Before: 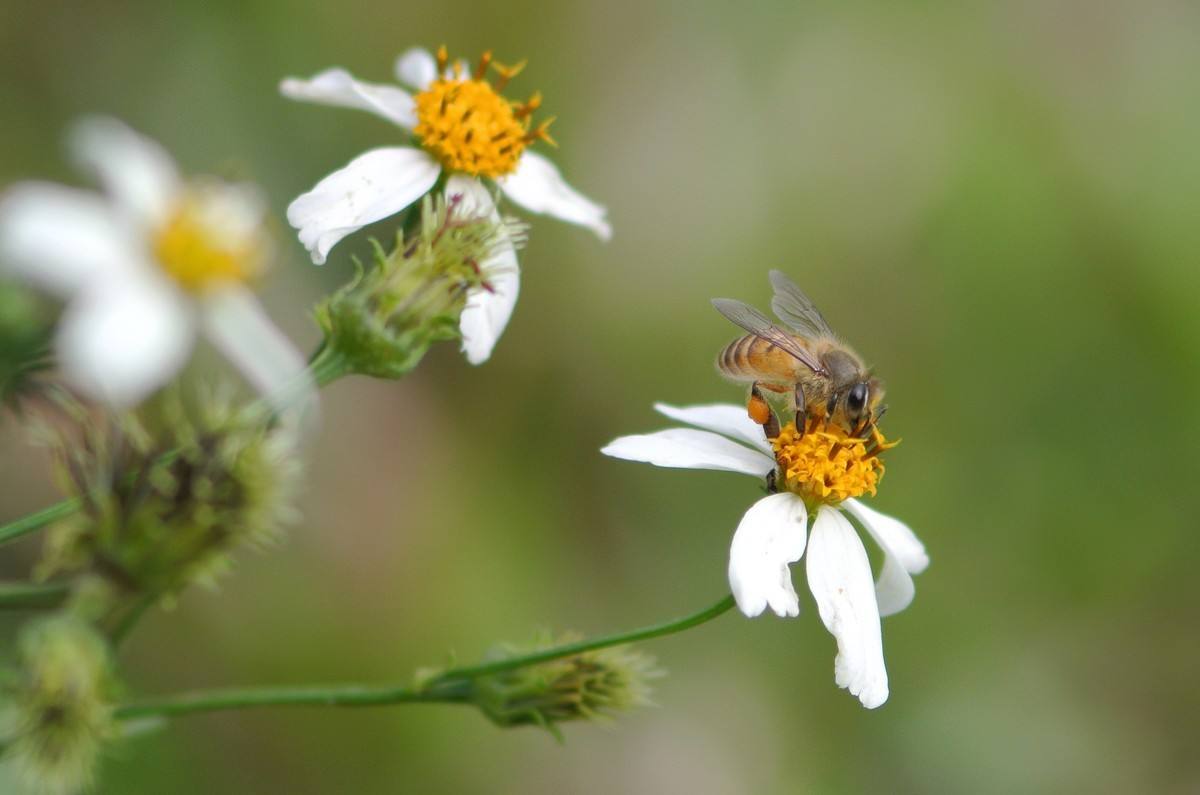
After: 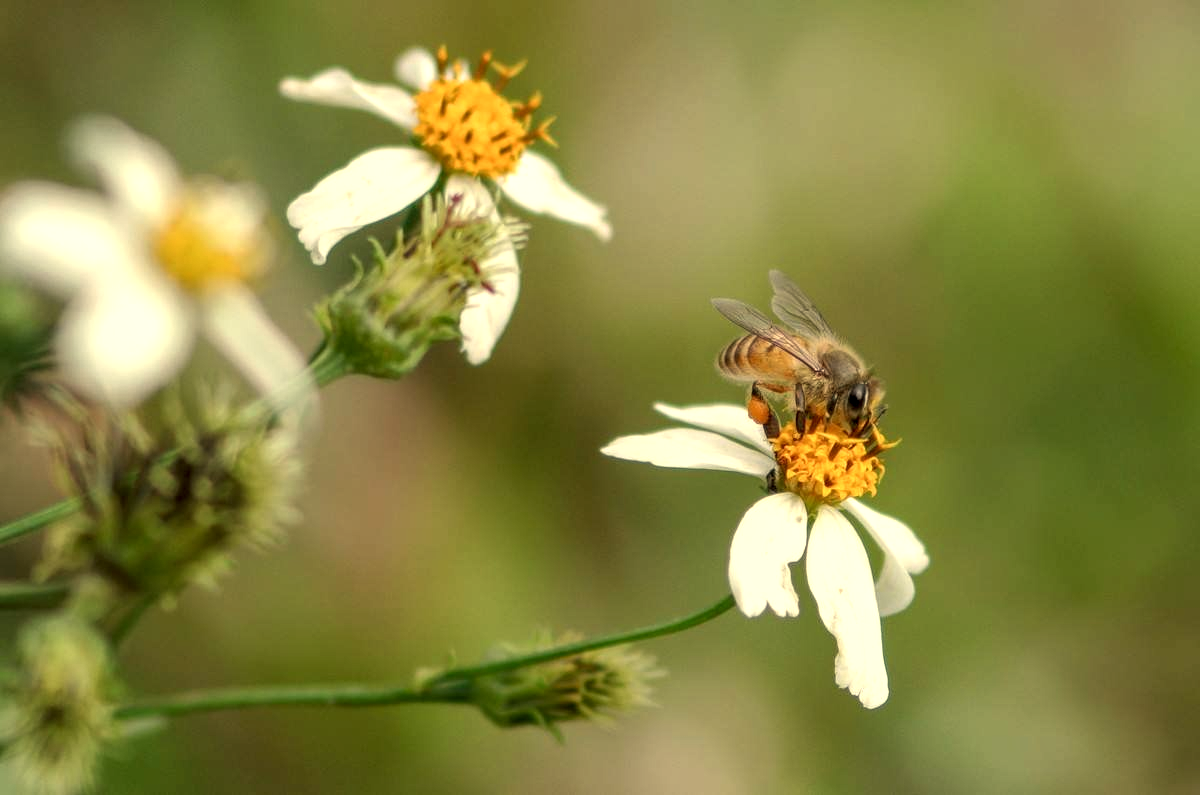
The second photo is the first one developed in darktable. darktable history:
exposure: black level correction 0.002, compensate highlight preservation false
white balance: red 1.08, blue 0.791
local contrast: detail 150%
